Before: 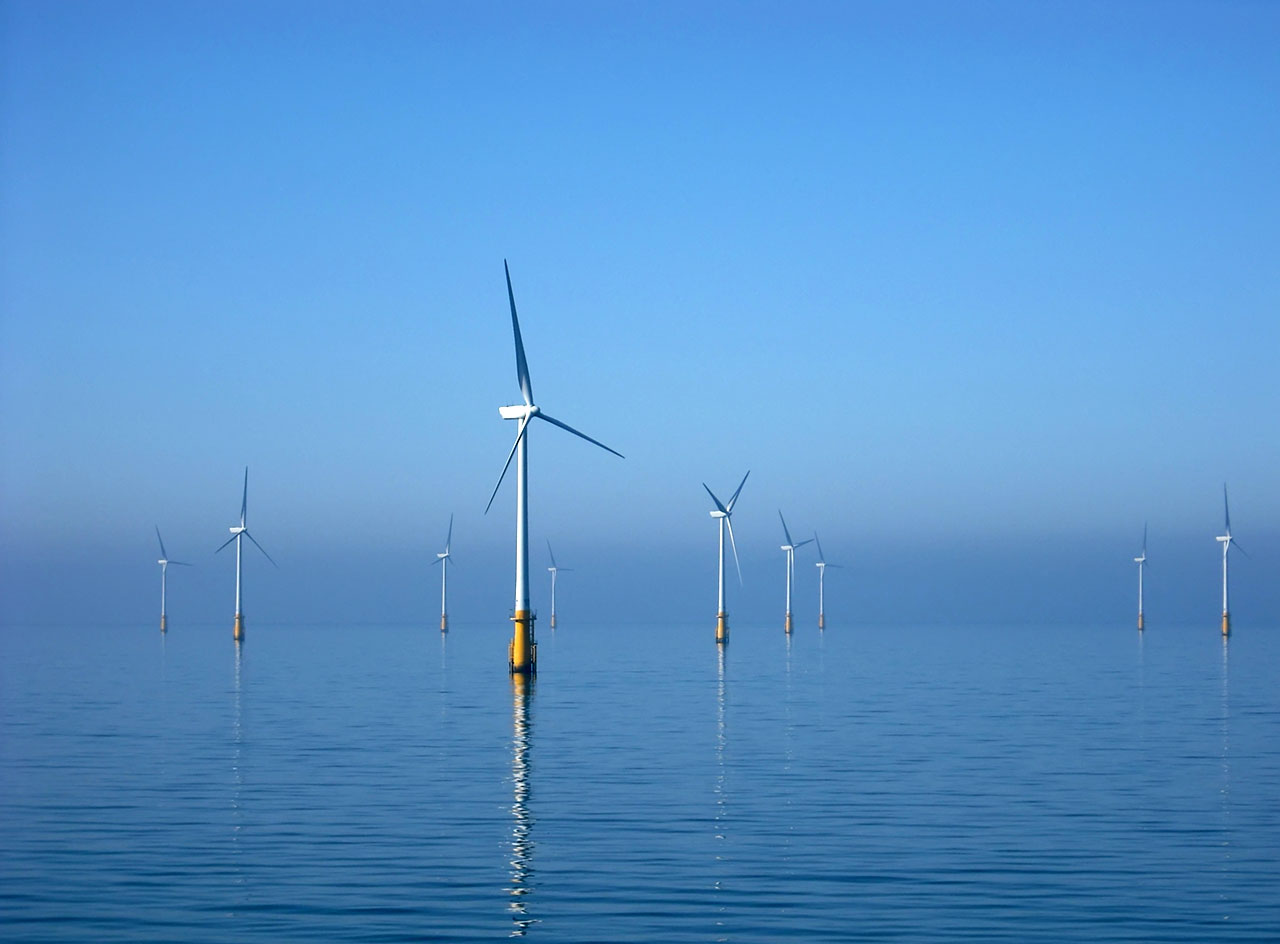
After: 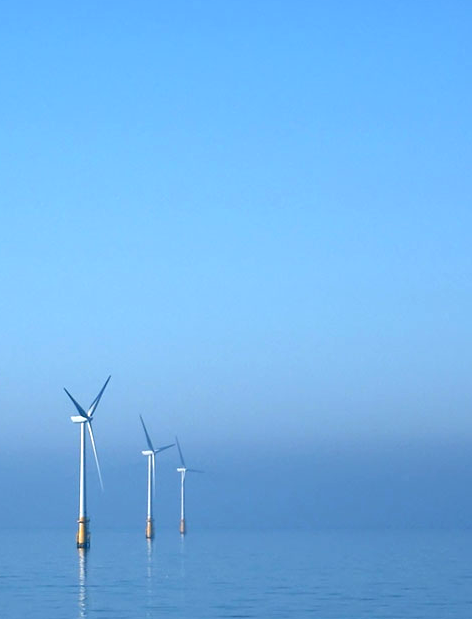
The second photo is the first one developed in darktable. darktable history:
crop and rotate: left 49.936%, top 10.094%, right 13.136%, bottom 24.256%
rgb levels: levels [[0.01, 0.419, 0.839], [0, 0.5, 1], [0, 0.5, 1]]
